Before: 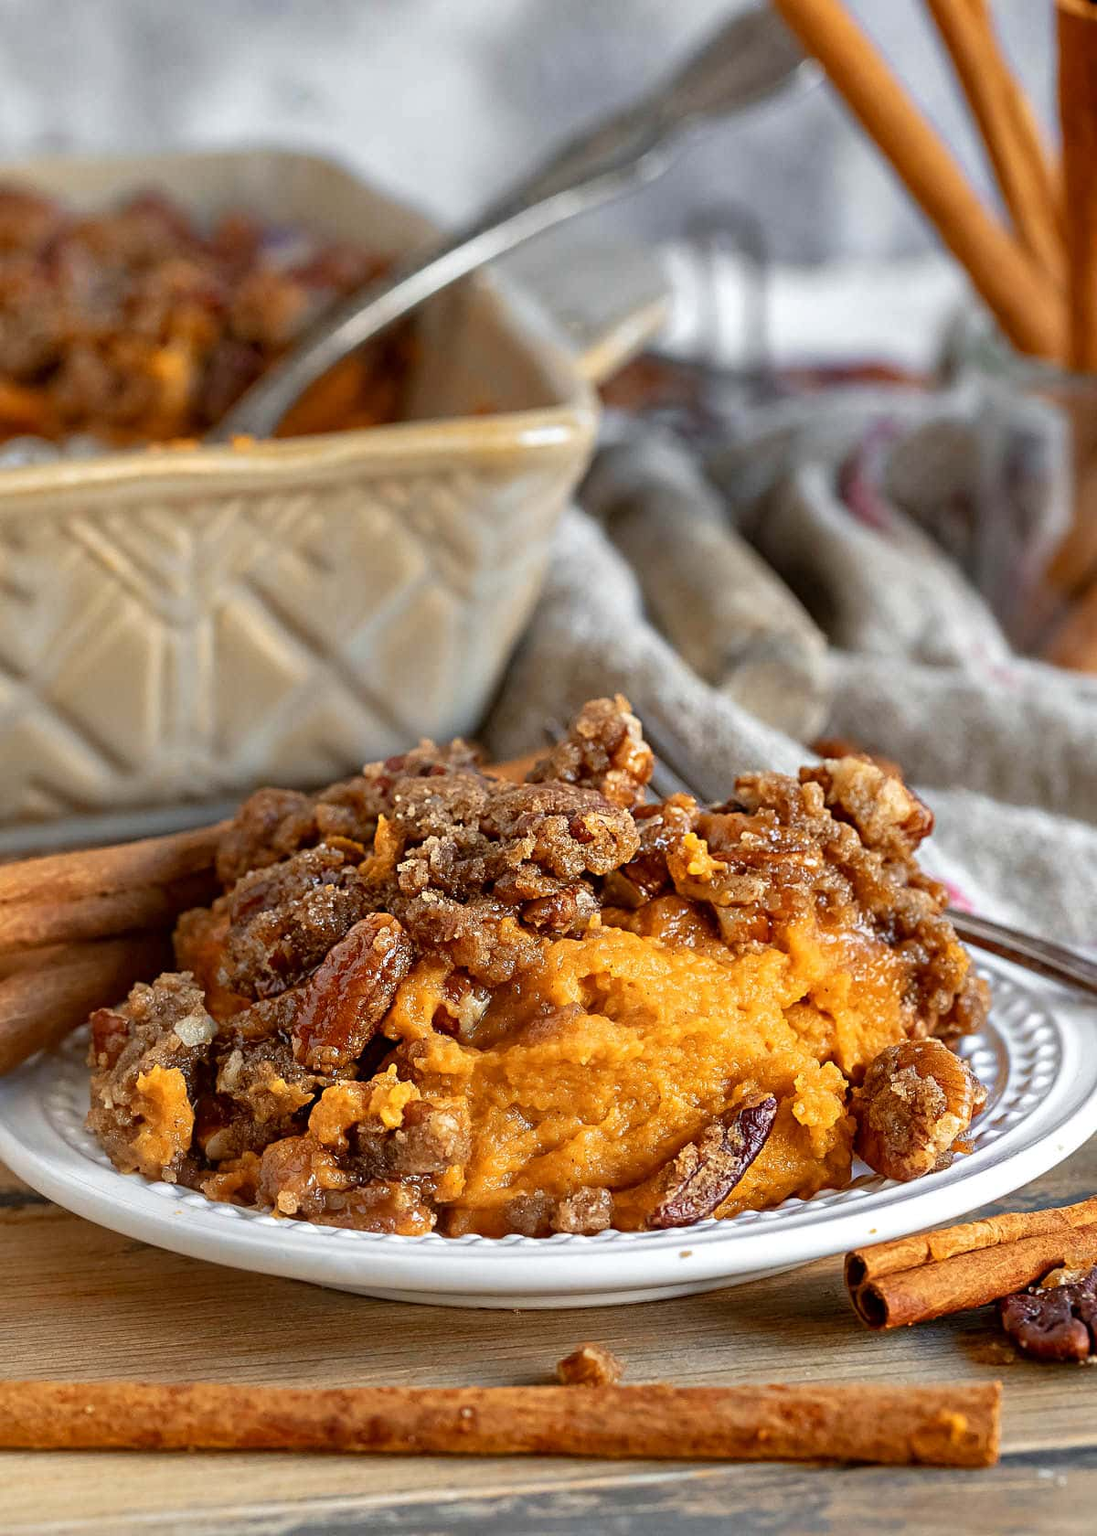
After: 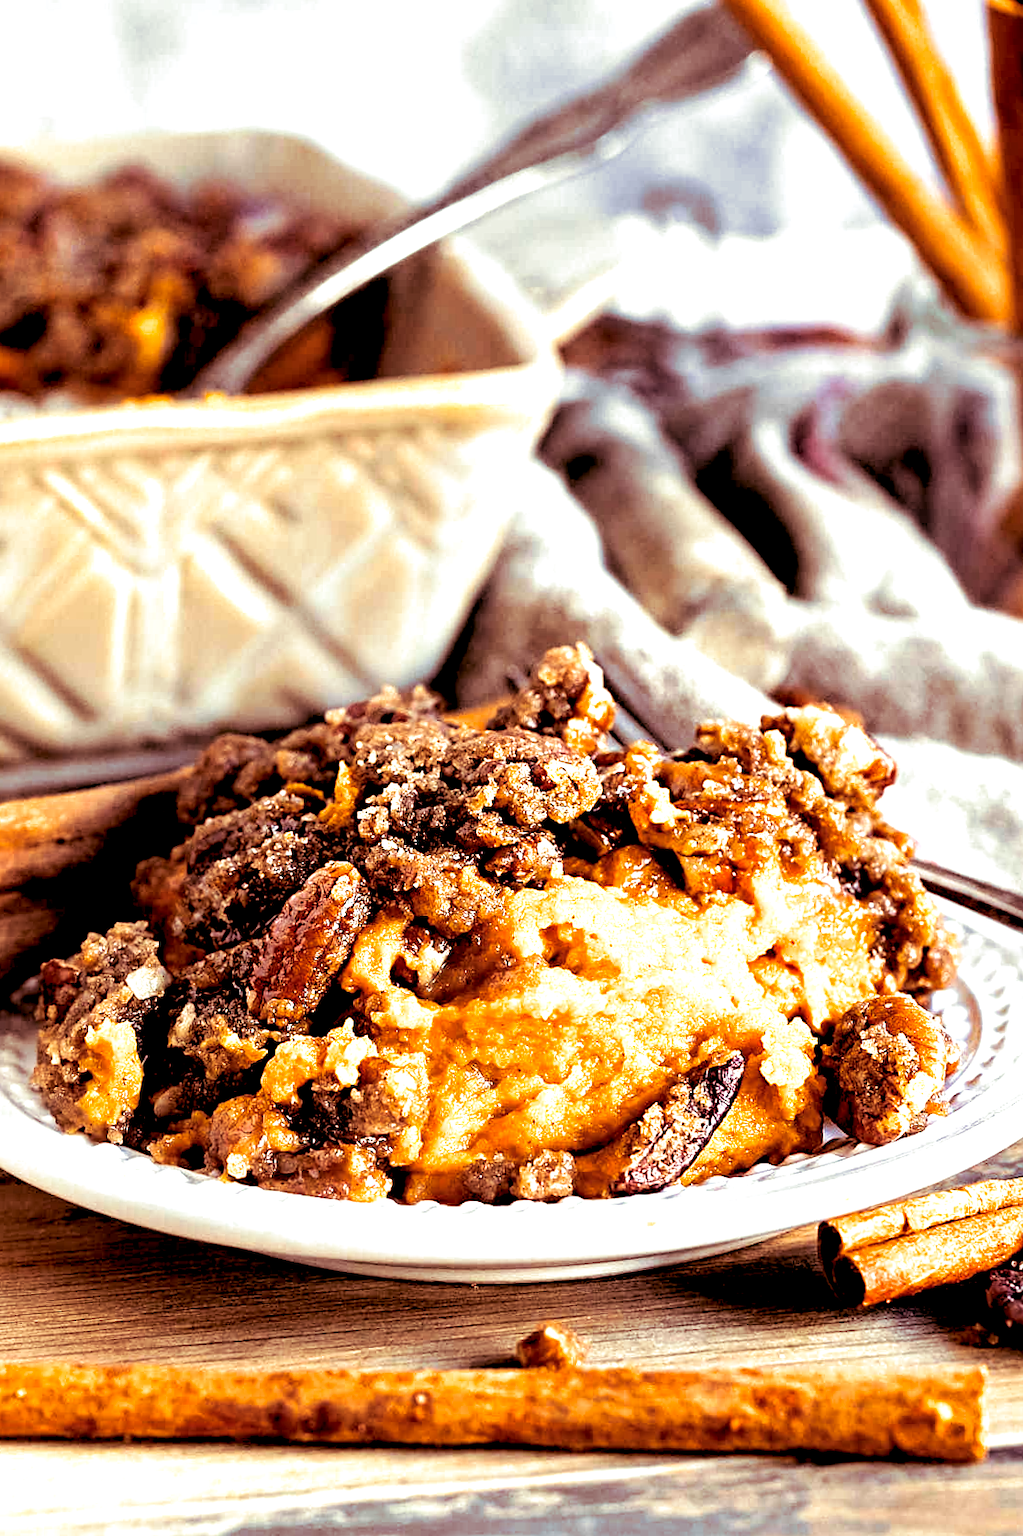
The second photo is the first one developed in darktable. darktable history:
rotate and perspective: rotation 0.215°, lens shift (vertical) -0.139, crop left 0.069, crop right 0.939, crop top 0.002, crop bottom 0.996
exposure: black level correction 0.035, exposure 0.9 EV, compensate highlight preservation false
tone equalizer: -8 EV -0.417 EV, -7 EV -0.389 EV, -6 EV -0.333 EV, -5 EV -0.222 EV, -3 EV 0.222 EV, -2 EV 0.333 EV, -1 EV 0.389 EV, +0 EV 0.417 EV, edges refinement/feathering 500, mask exposure compensation -1.57 EV, preserve details no
split-toning: compress 20%
